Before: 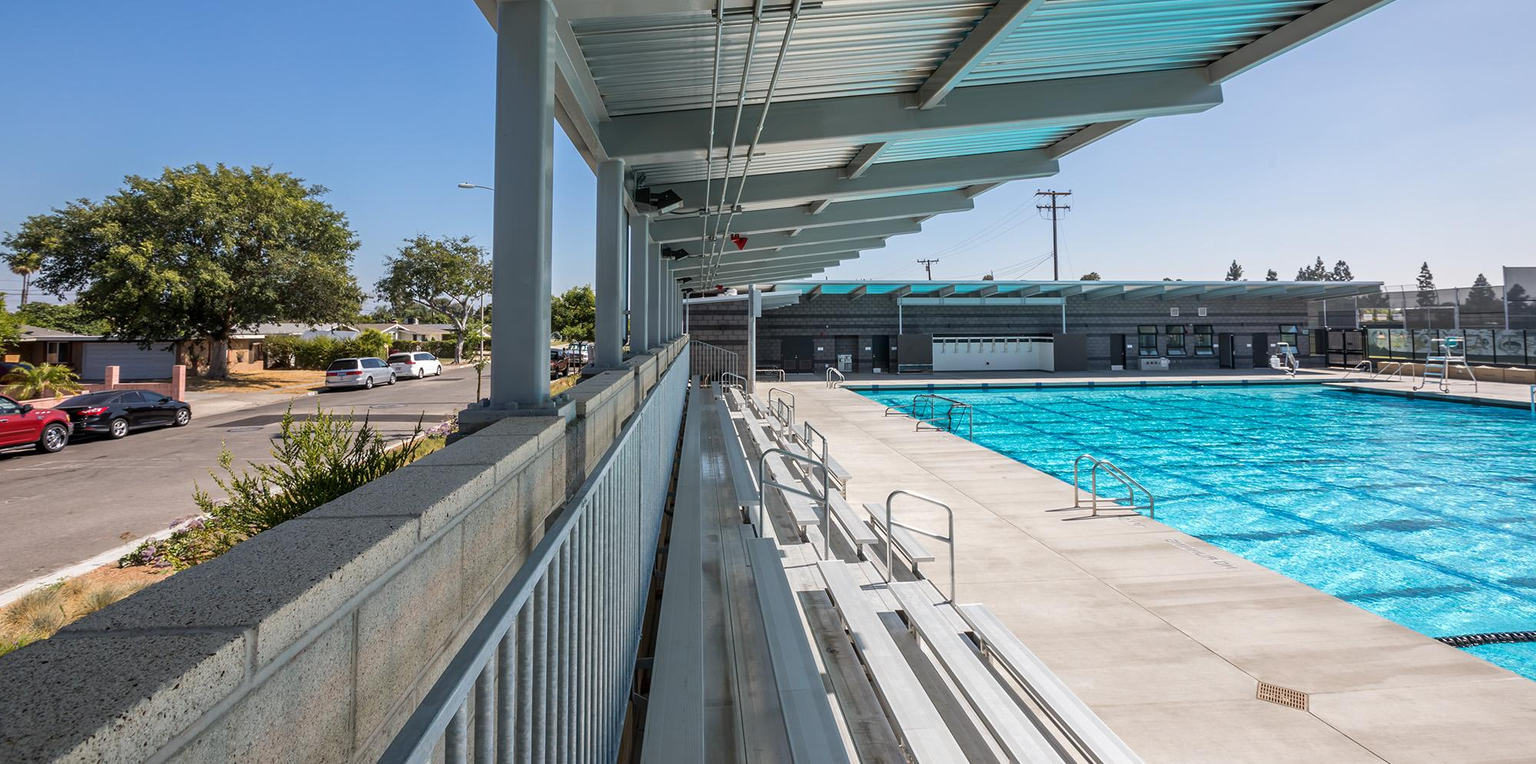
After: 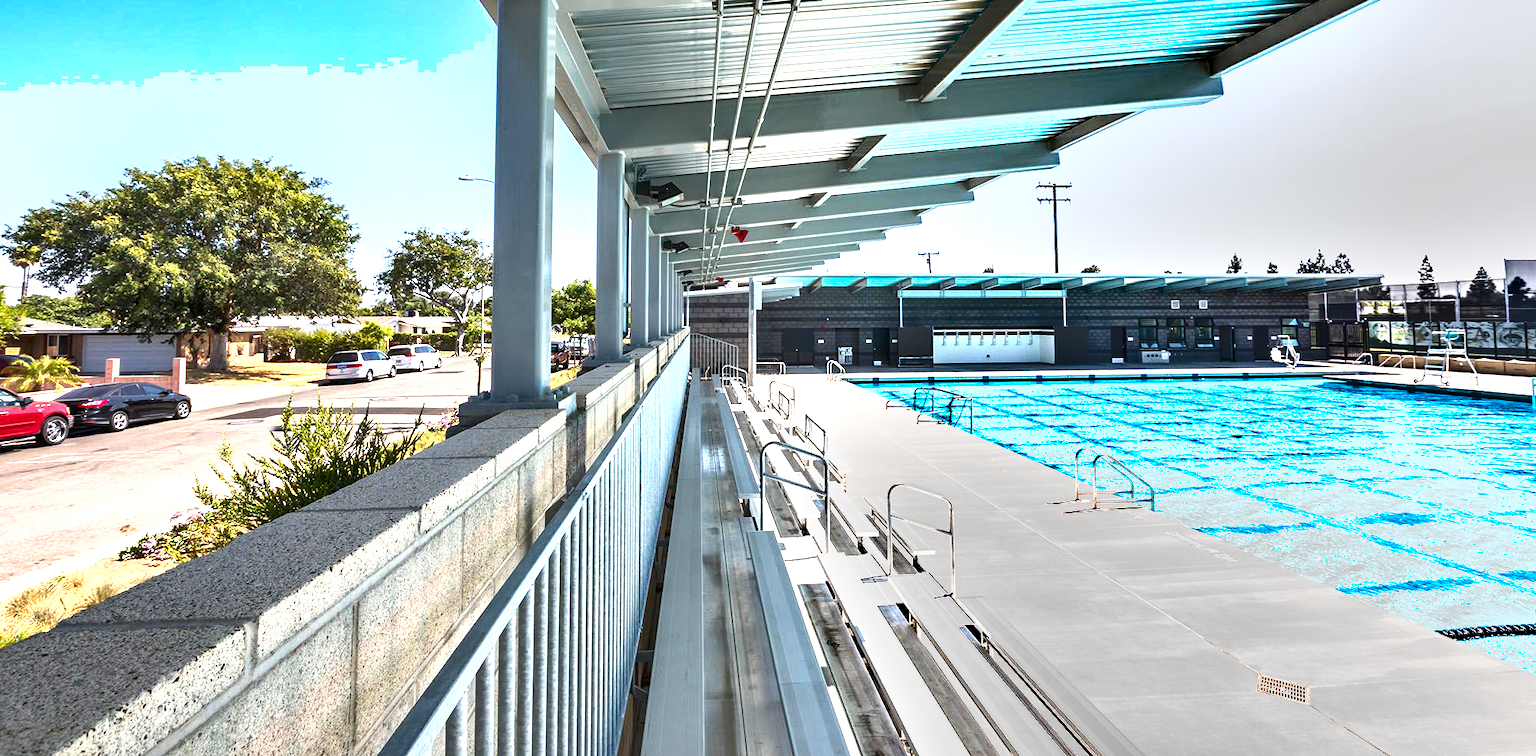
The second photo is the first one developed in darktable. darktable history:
shadows and highlights: shadows 43.82, white point adjustment -1.57, soften with gaussian
crop: top 1.068%, right 0.028%
exposure: black level correction 0, exposure 1.74 EV, compensate exposure bias true, compensate highlight preservation false
